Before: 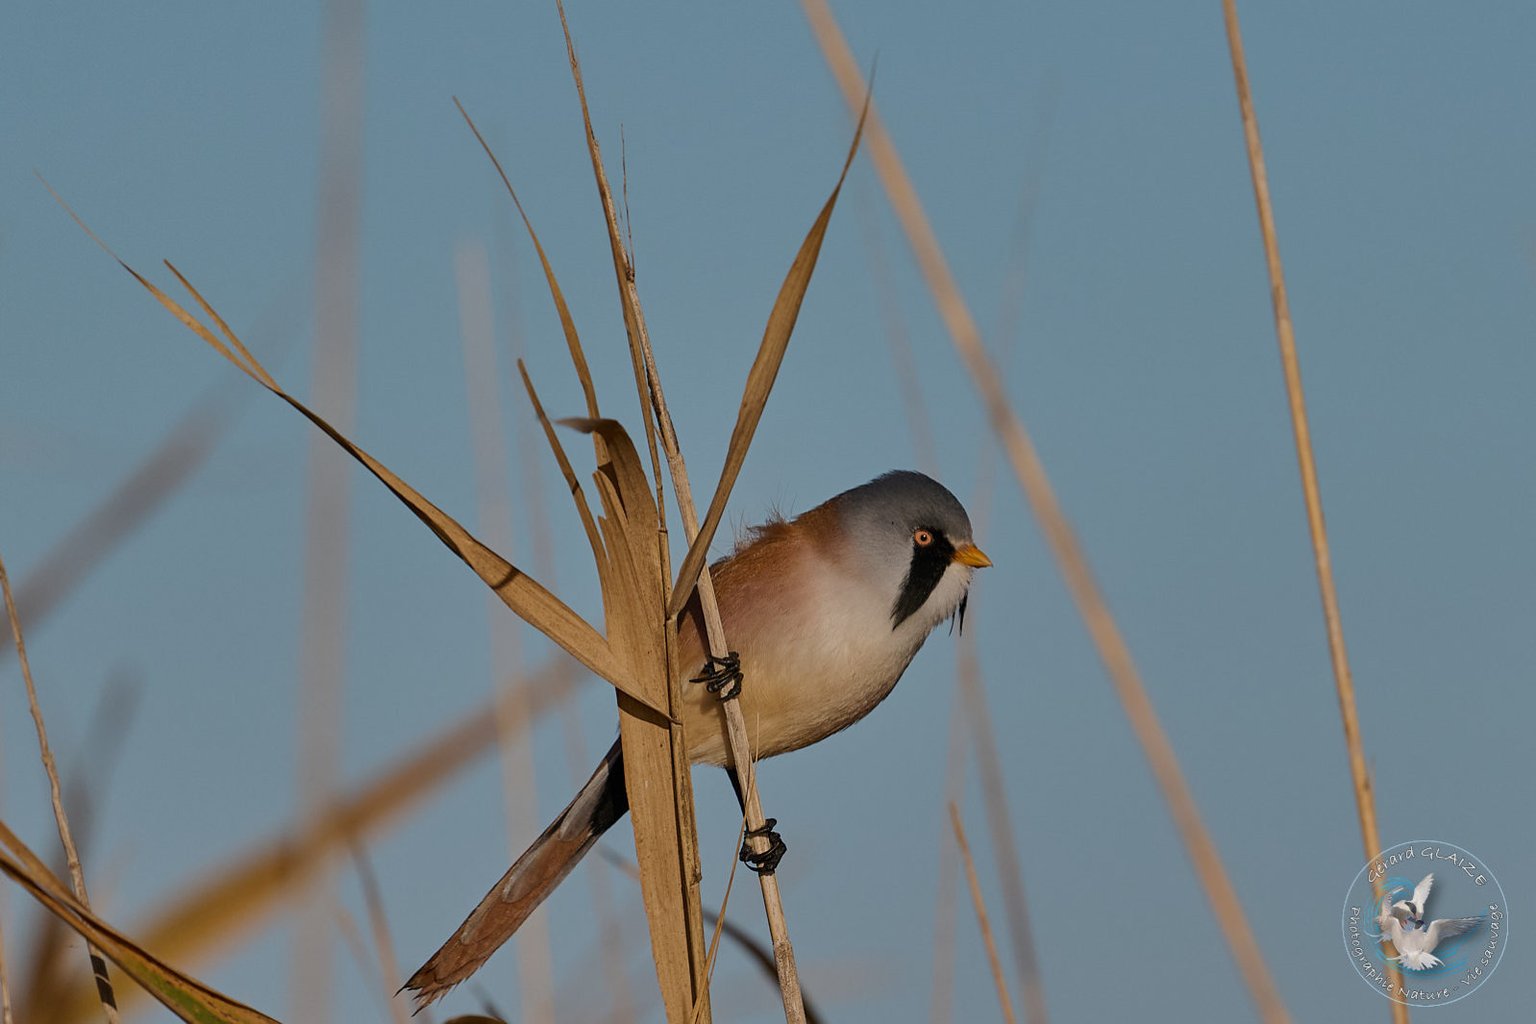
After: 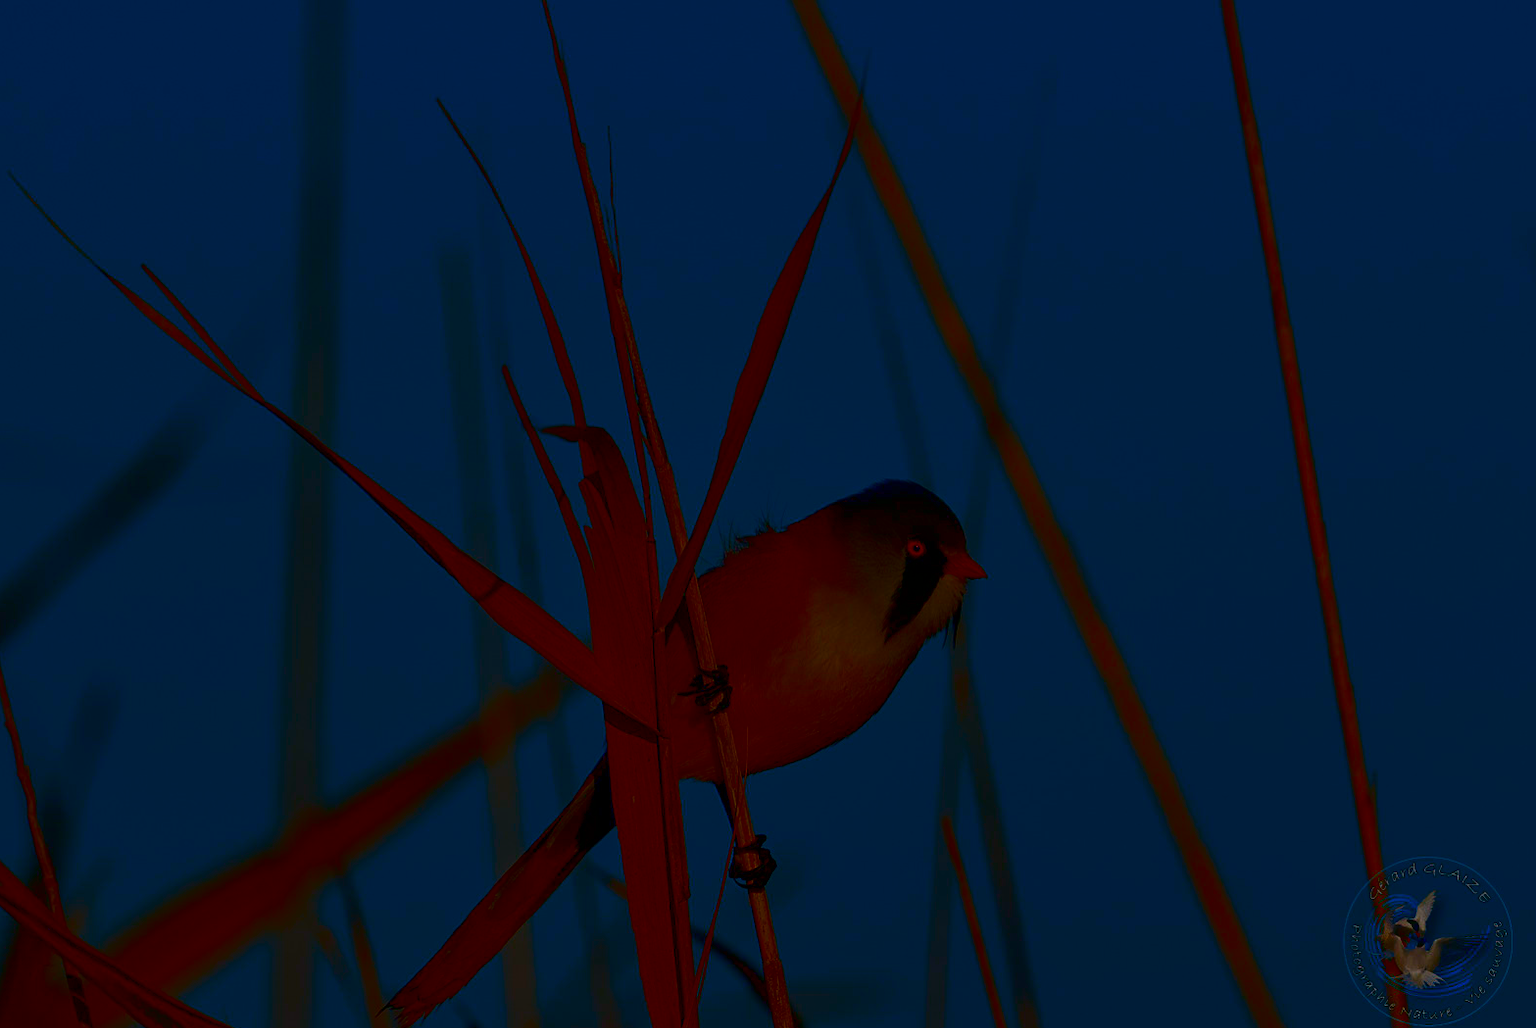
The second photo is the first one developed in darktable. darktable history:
color balance rgb: shadows lift › luminance -8.08%, shadows lift › chroma 2.425%, shadows lift › hue 202.14°, highlights gain › luminance 18.101%, linear chroma grading › global chroma 42.256%, perceptual saturation grading › global saturation 0.467%, global vibrance 40.443%
crop: left 1.652%, right 0.267%, bottom 1.435%
exposure: exposure -0.937 EV, compensate exposure bias true, compensate highlight preservation false
contrast brightness saturation: brightness -0.995, saturation 0.996
